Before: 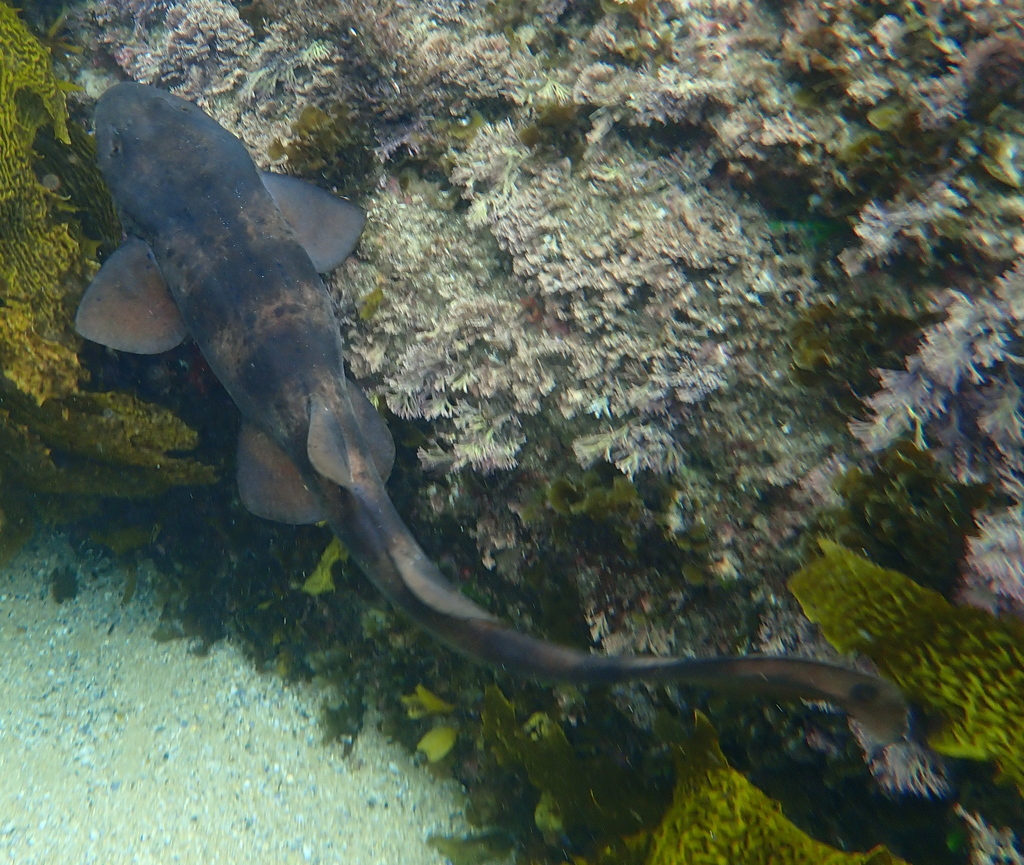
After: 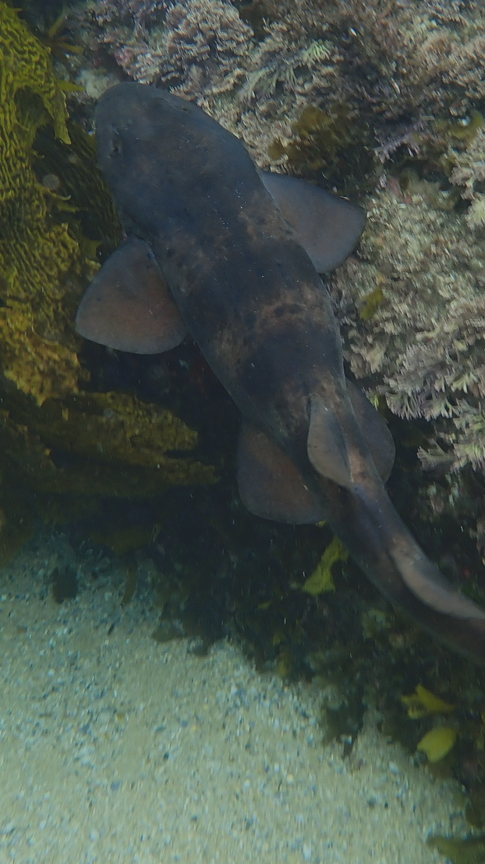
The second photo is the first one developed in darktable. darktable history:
exposure: black level correction -0.017, exposure -1.014 EV, compensate exposure bias true, compensate highlight preservation false
crop and rotate: left 0.009%, top 0%, right 52.566%
